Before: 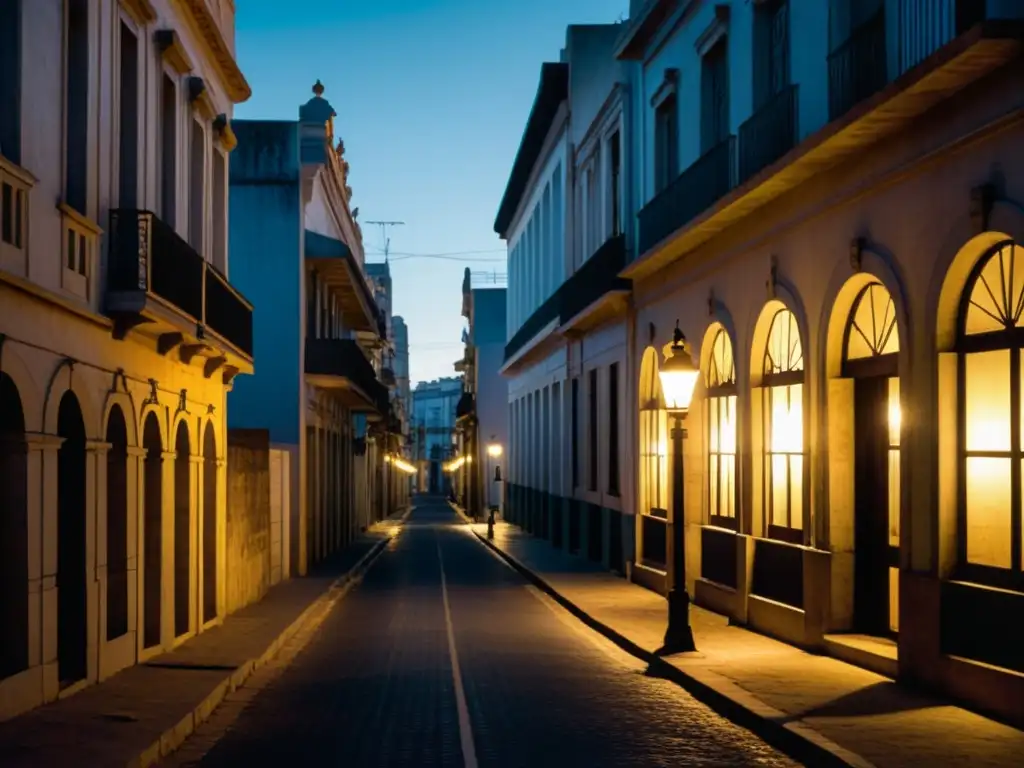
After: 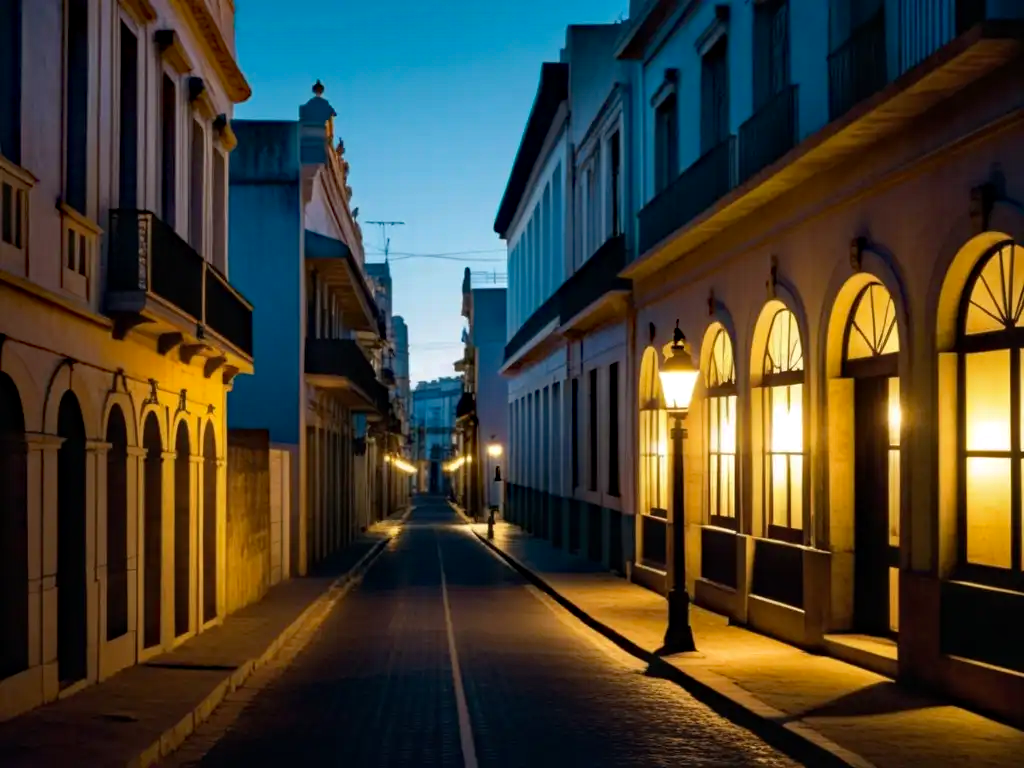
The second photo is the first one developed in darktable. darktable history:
haze removal: strength 0.425, compatibility mode true, adaptive false
